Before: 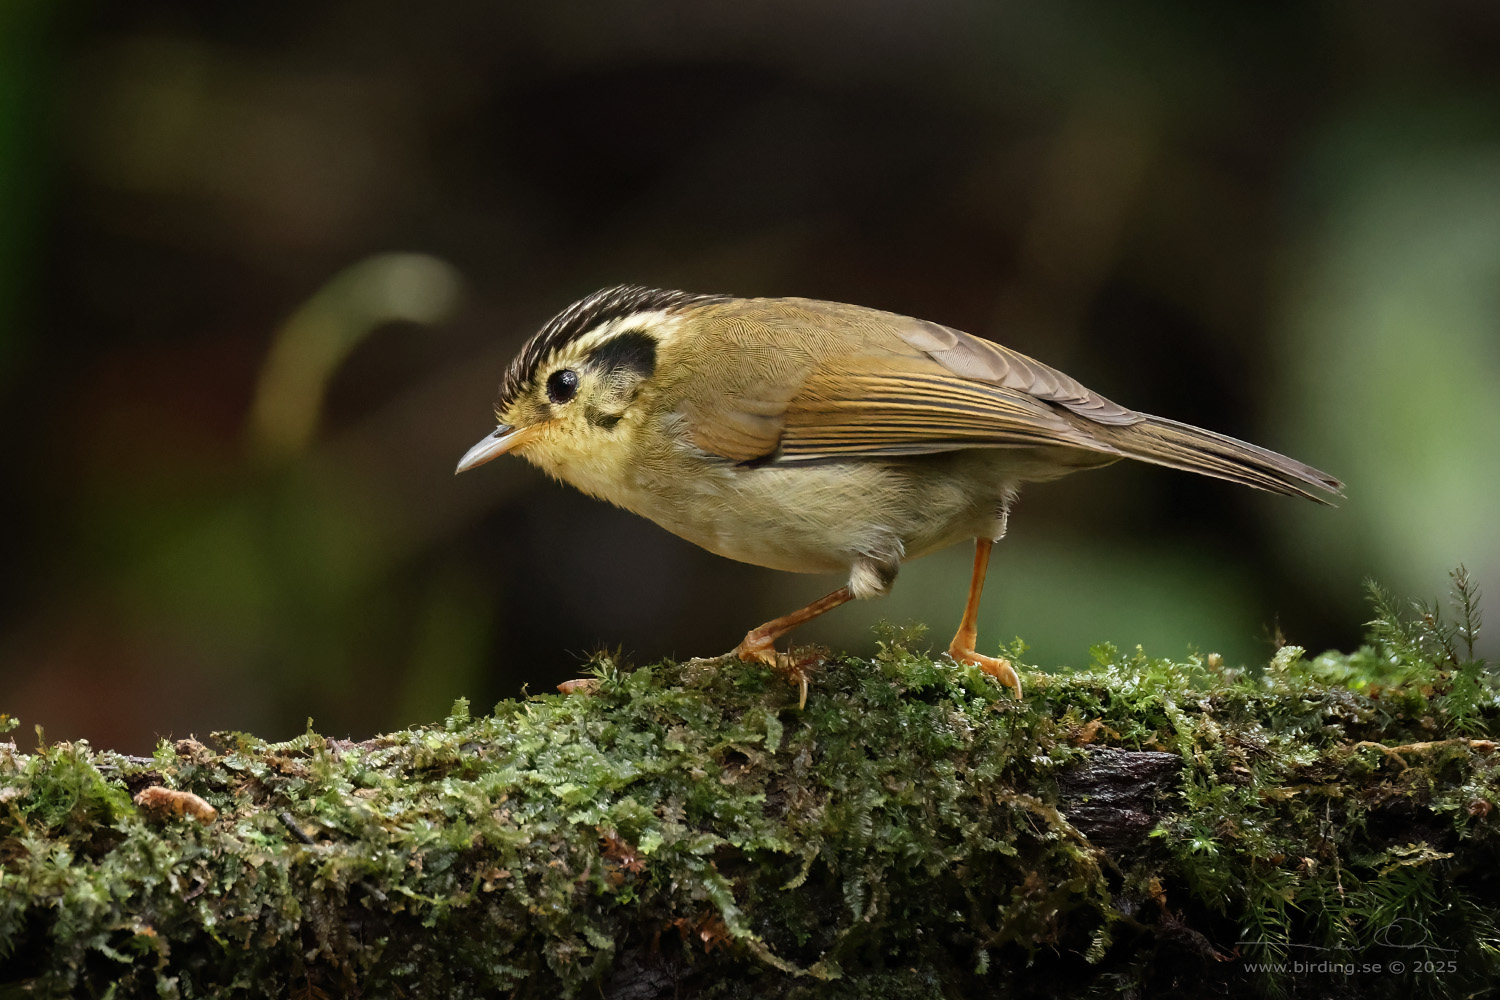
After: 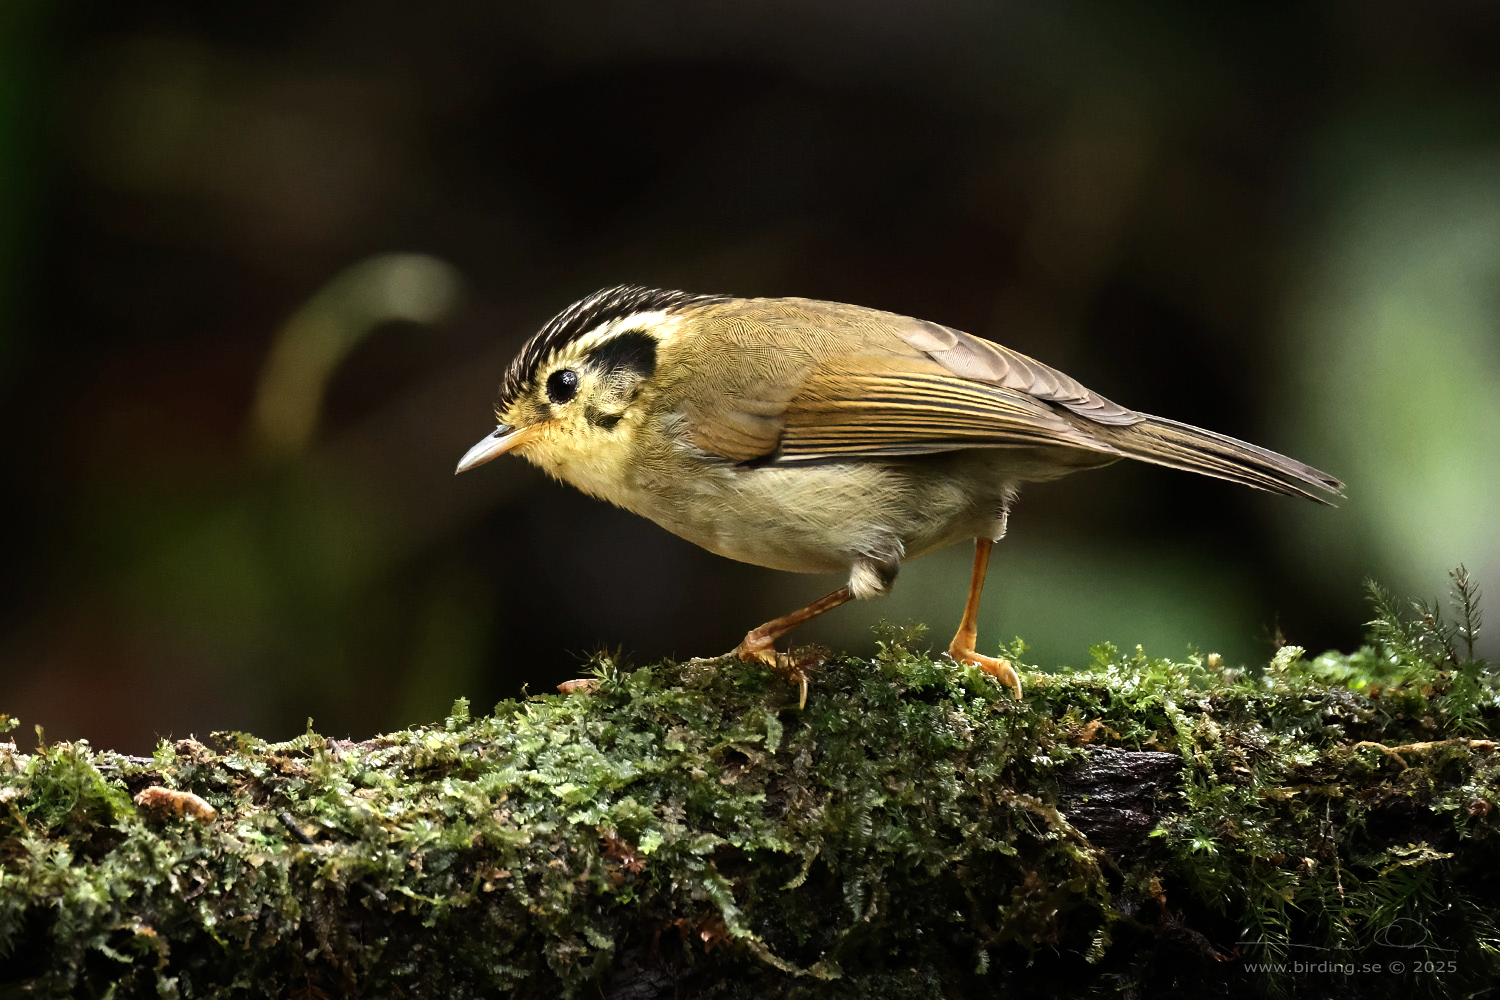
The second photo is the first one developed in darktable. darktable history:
tone equalizer: -8 EV -0.75 EV, -7 EV -0.7 EV, -6 EV -0.6 EV, -5 EV -0.4 EV, -3 EV 0.4 EV, -2 EV 0.6 EV, -1 EV 0.7 EV, +0 EV 0.75 EV, edges refinement/feathering 500, mask exposure compensation -1.57 EV, preserve details no
color balance: mode lift, gamma, gain (sRGB)
